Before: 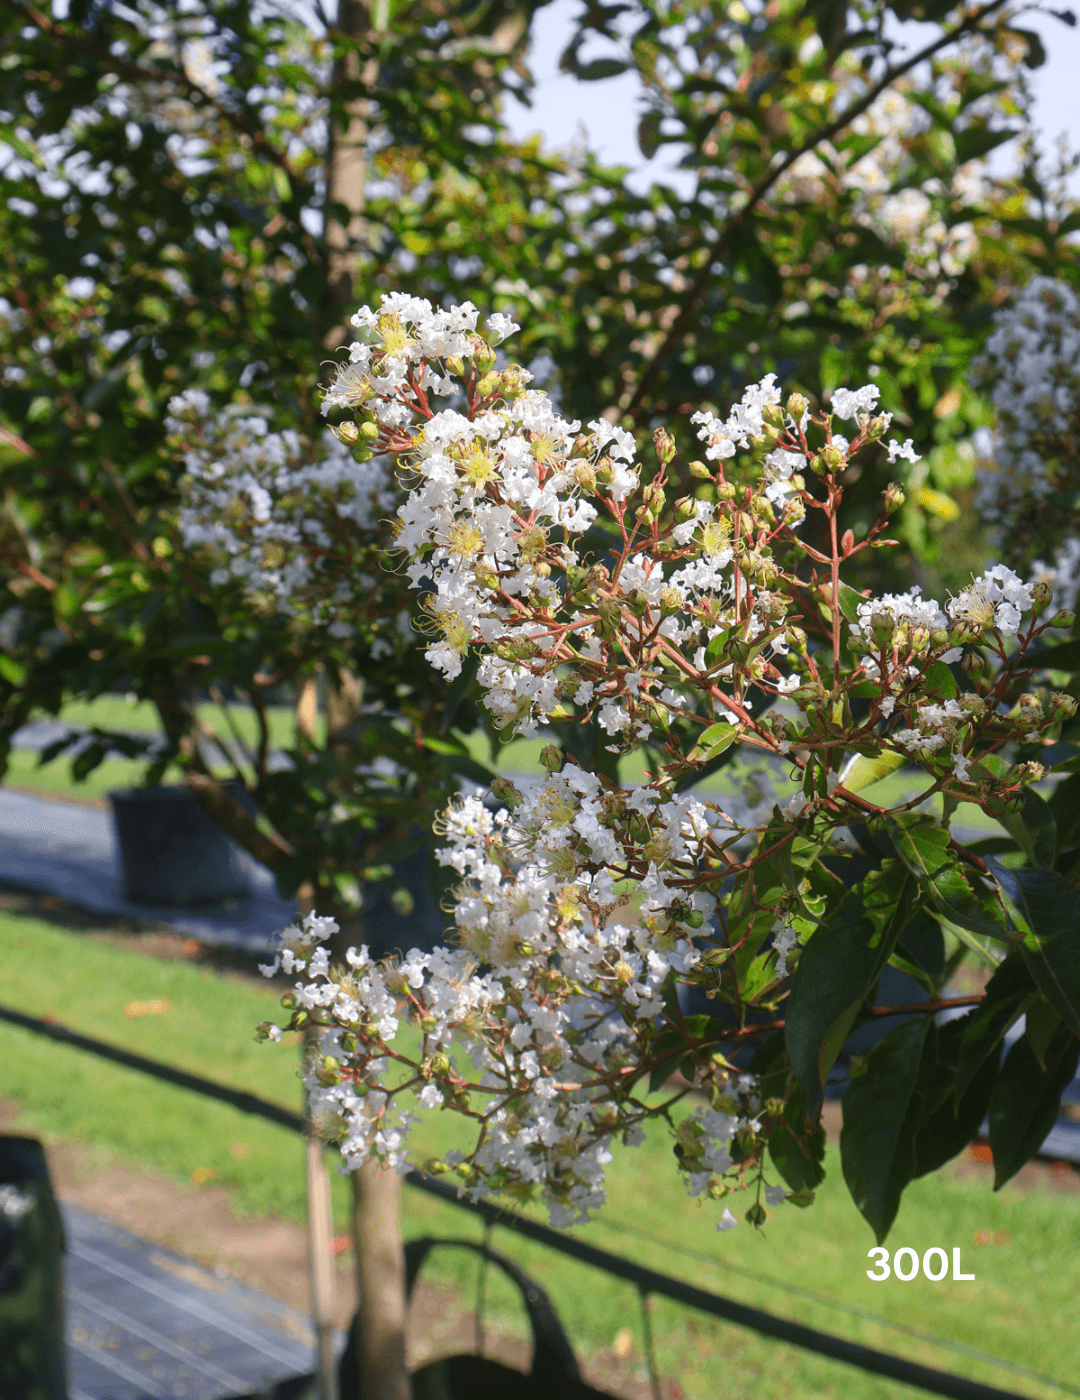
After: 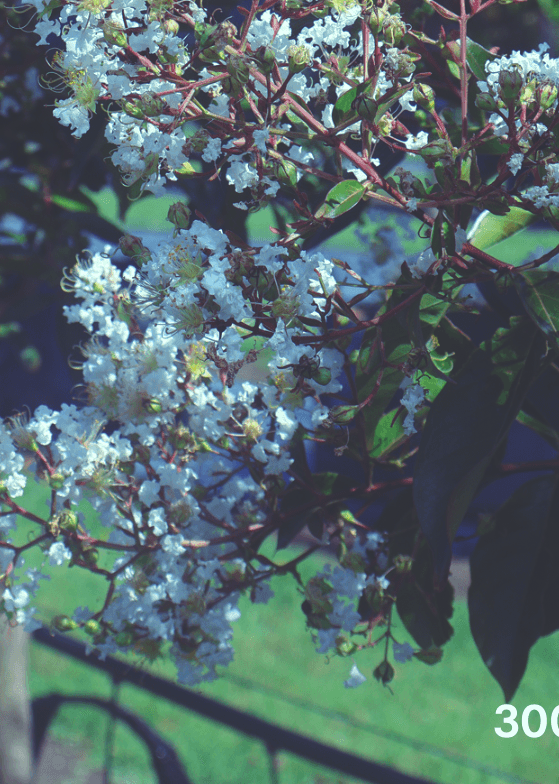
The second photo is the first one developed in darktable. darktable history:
crop: left 34.479%, top 38.822%, right 13.718%, bottom 5.172%
rgb curve: curves: ch0 [(0, 0.186) (0.314, 0.284) (0.576, 0.466) (0.805, 0.691) (0.936, 0.886)]; ch1 [(0, 0.186) (0.314, 0.284) (0.581, 0.534) (0.771, 0.746) (0.936, 0.958)]; ch2 [(0, 0.216) (0.275, 0.39) (1, 1)], mode RGB, independent channels, compensate middle gray true, preserve colors none
